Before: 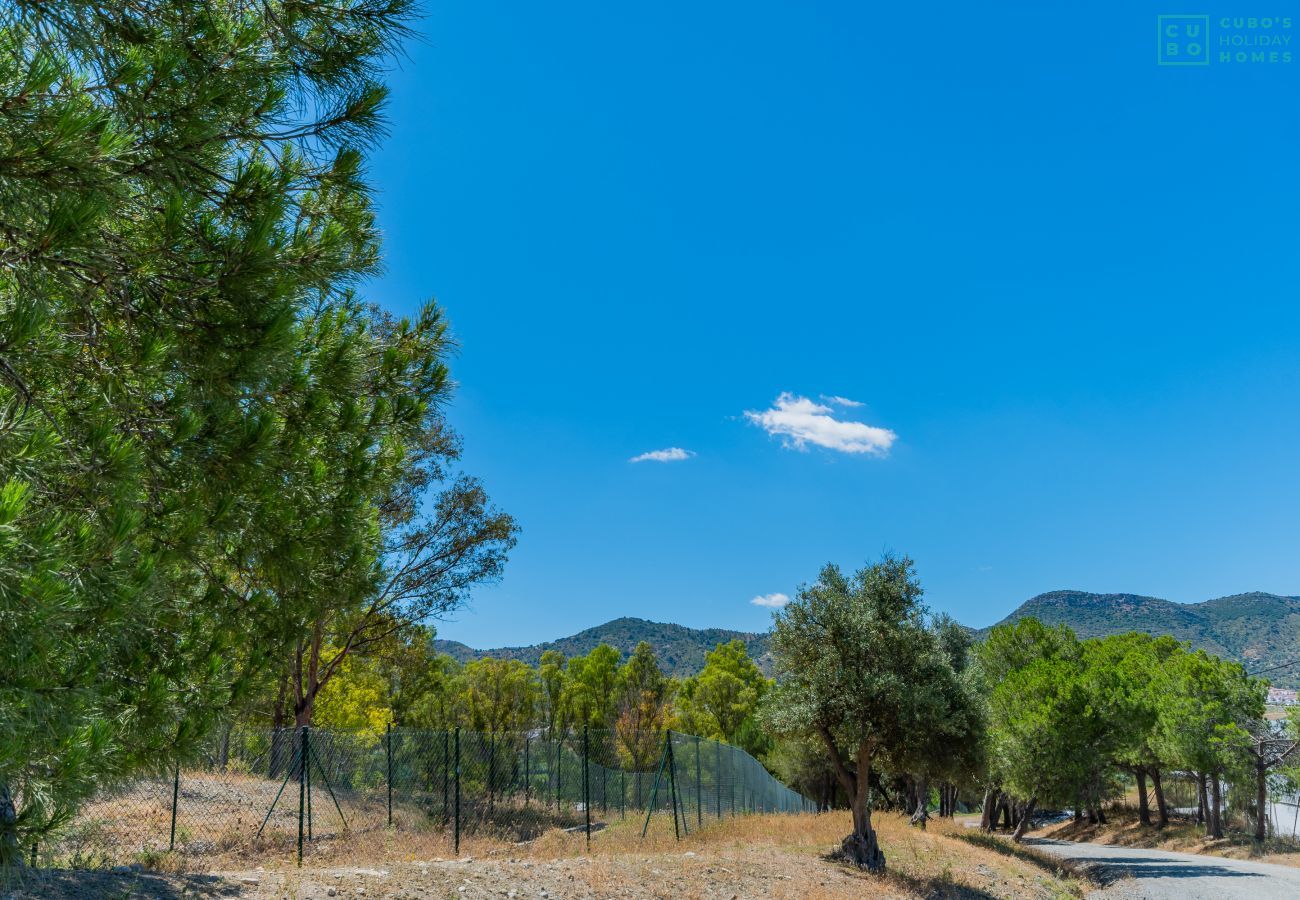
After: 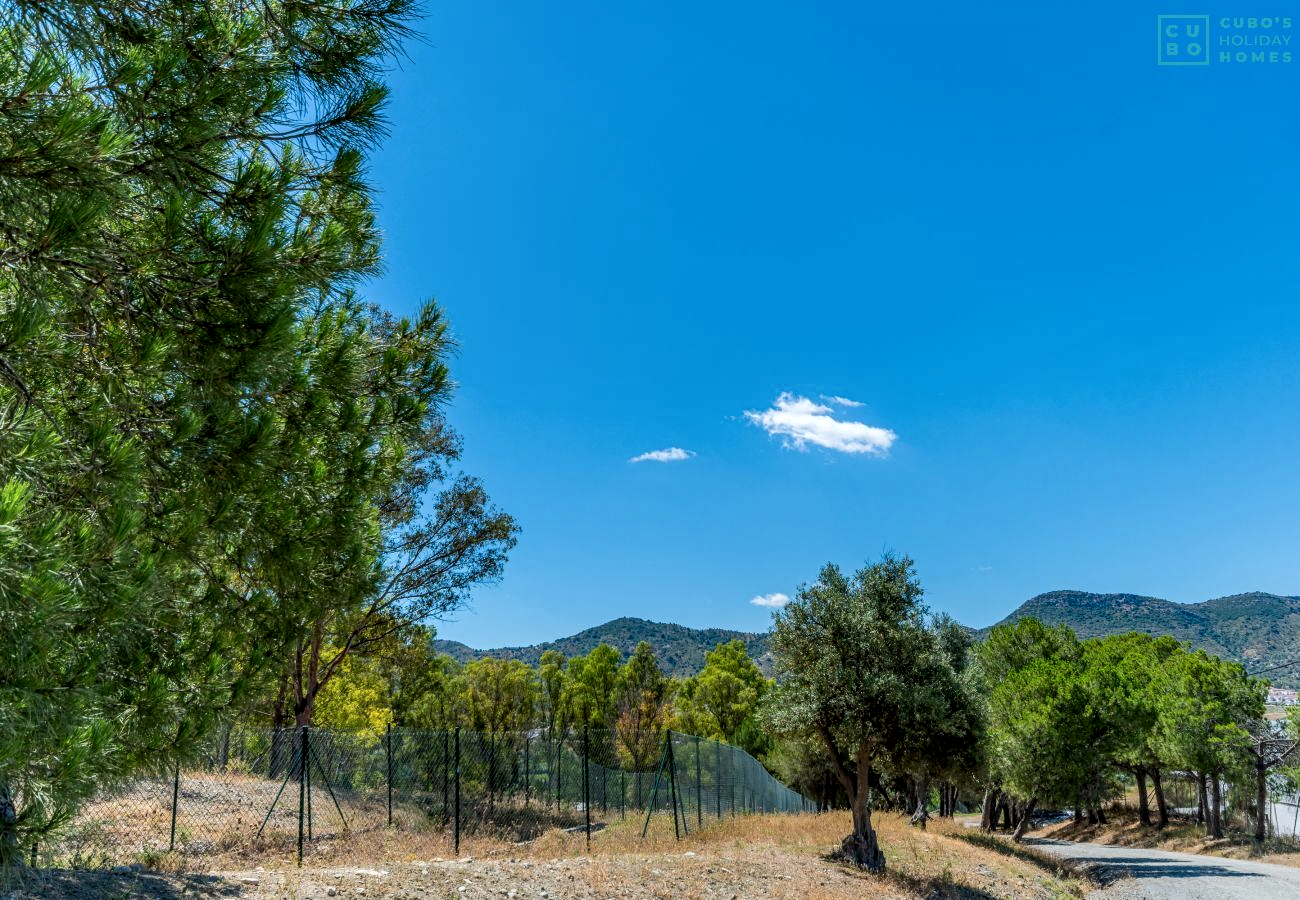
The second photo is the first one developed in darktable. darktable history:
contrast equalizer: octaves 7, y [[0.5, 0.5, 0.472, 0.5, 0.5, 0.5], [0.5 ×6], [0.5 ×6], [0 ×6], [0 ×6]]
local contrast: highlights 58%, detail 145%
